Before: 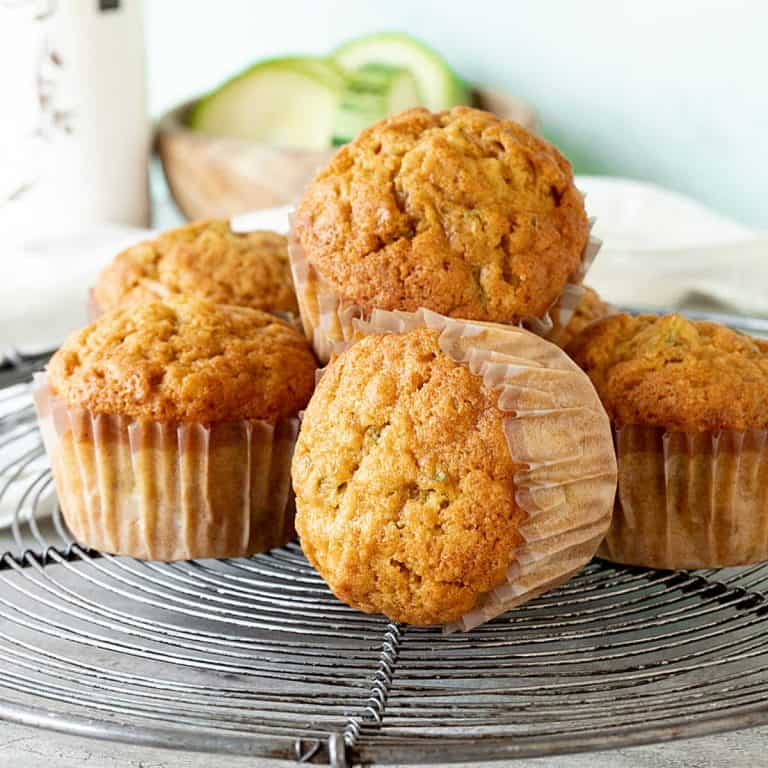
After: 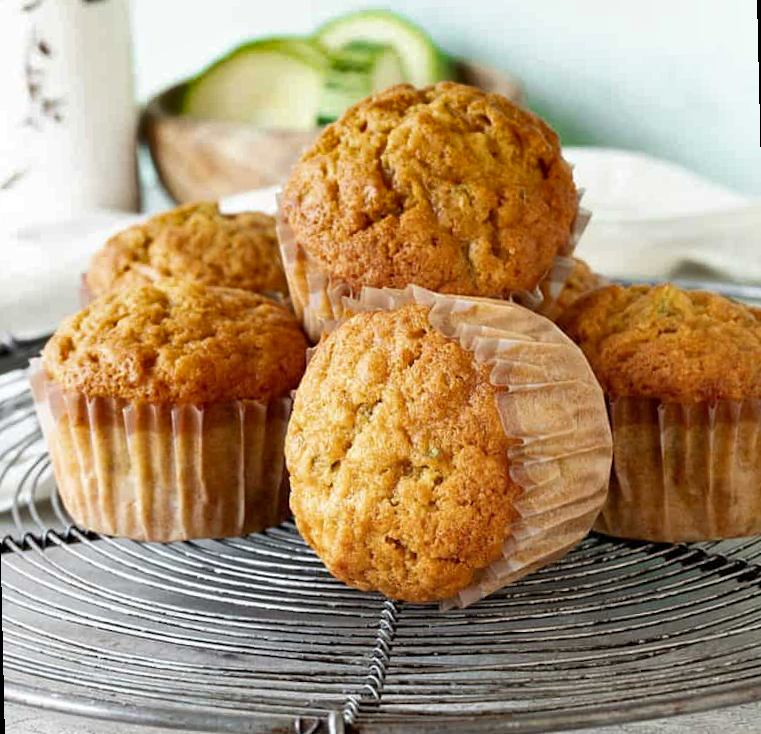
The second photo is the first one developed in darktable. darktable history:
rotate and perspective: rotation -1.32°, lens shift (horizontal) -0.031, crop left 0.015, crop right 0.985, crop top 0.047, crop bottom 0.982
shadows and highlights: low approximation 0.01, soften with gaussian
base curve: curves: ch0 [(0, 0) (0.303, 0.277) (1, 1)]
